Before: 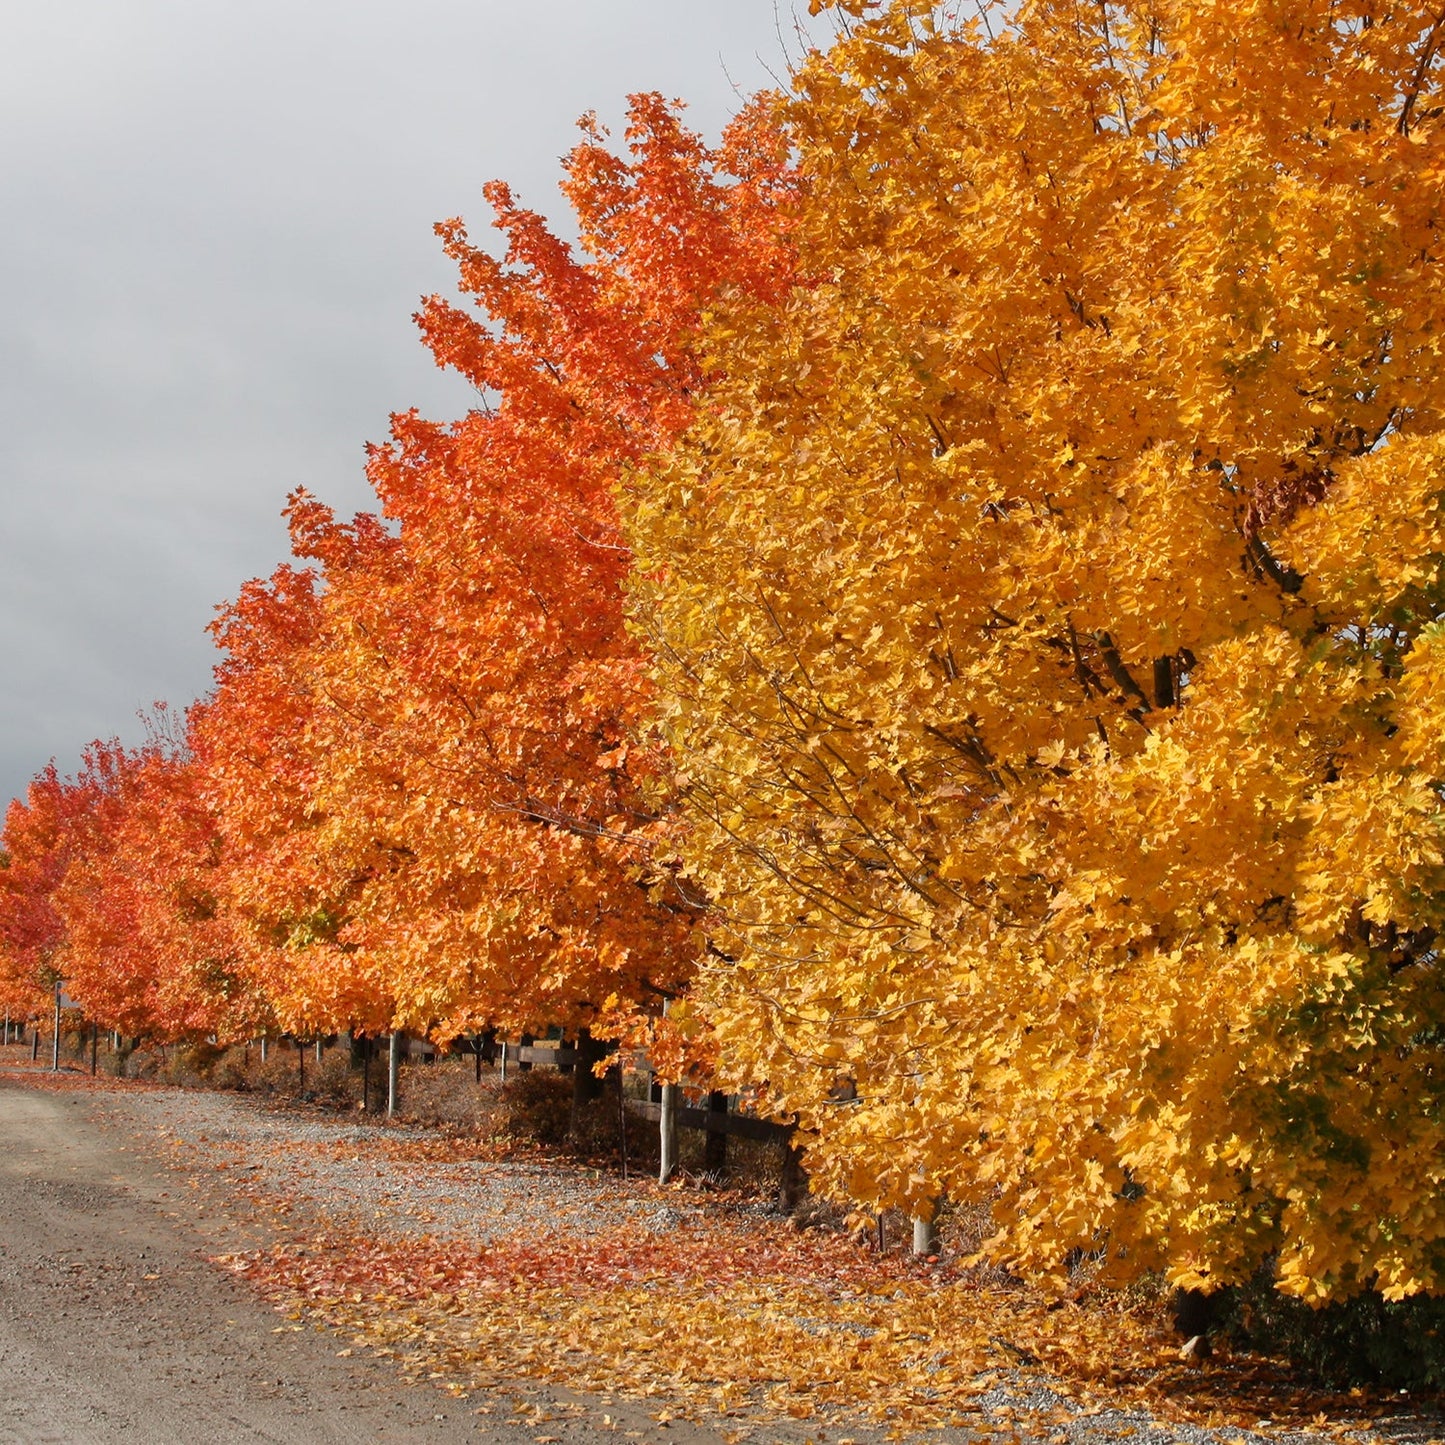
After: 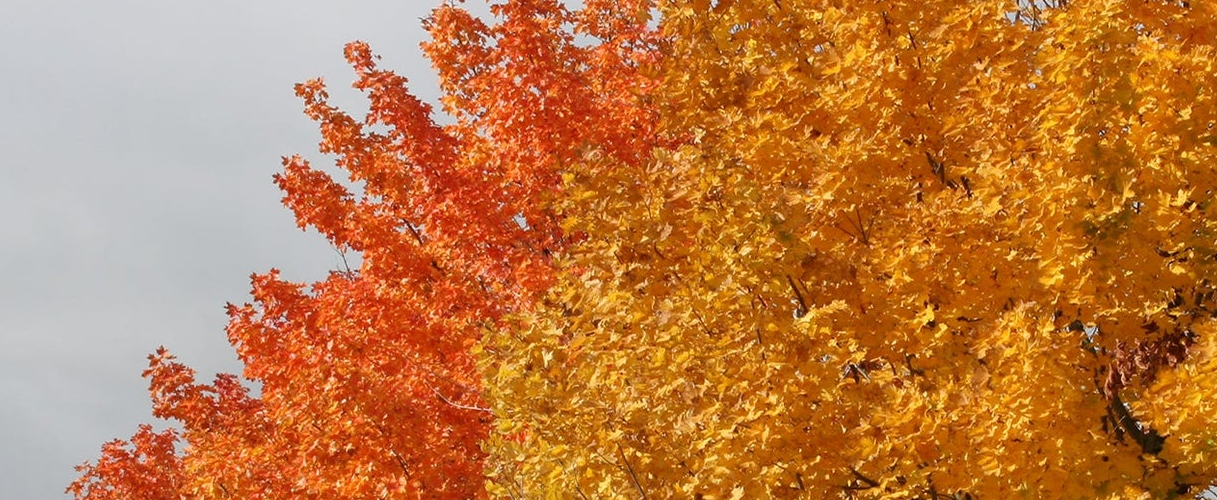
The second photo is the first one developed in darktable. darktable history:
crop and rotate: left 9.662%, top 9.642%, right 6.102%, bottom 55.745%
